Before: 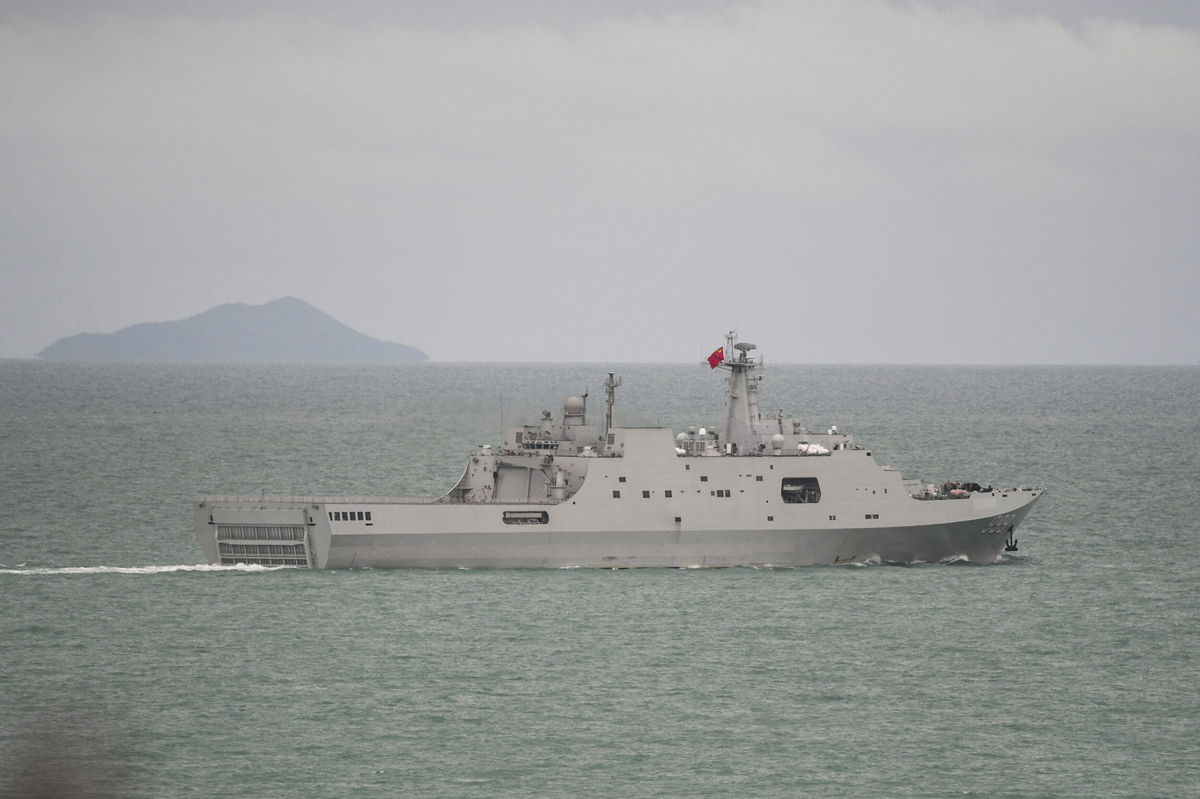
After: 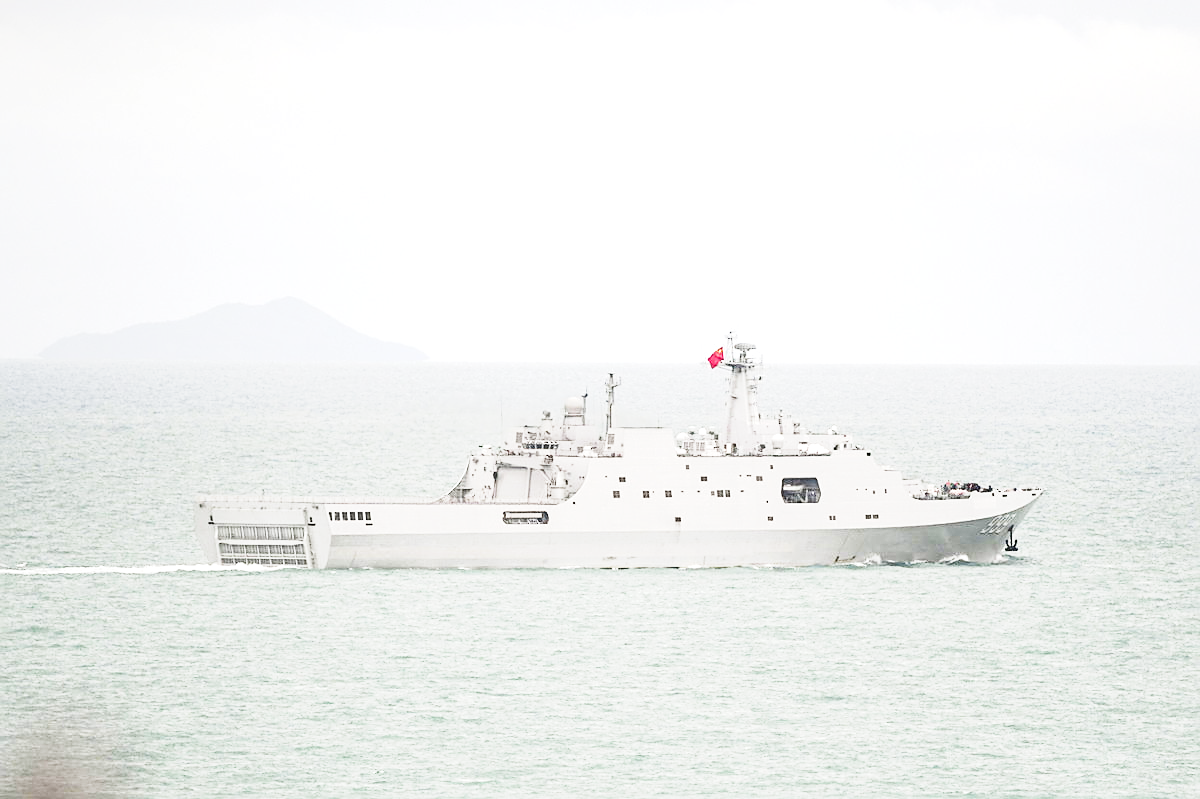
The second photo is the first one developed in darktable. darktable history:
sharpen: on, module defaults
exposure: exposure 1 EV, compensate exposure bias true, compensate highlight preservation false
base curve: curves: ch0 [(0, 0) (0, 0.001) (0.001, 0.001) (0.004, 0.002) (0.007, 0.004) (0.015, 0.013) (0.033, 0.045) (0.052, 0.096) (0.075, 0.17) (0.099, 0.241) (0.163, 0.42) (0.219, 0.55) (0.259, 0.616) (0.327, 0.722) (0.365, 0.765) (0.522, 0.873) (0.547, 0.881) (0.689, 0.919) (0.826, 0.952) (1, 1)], preserve colors none
